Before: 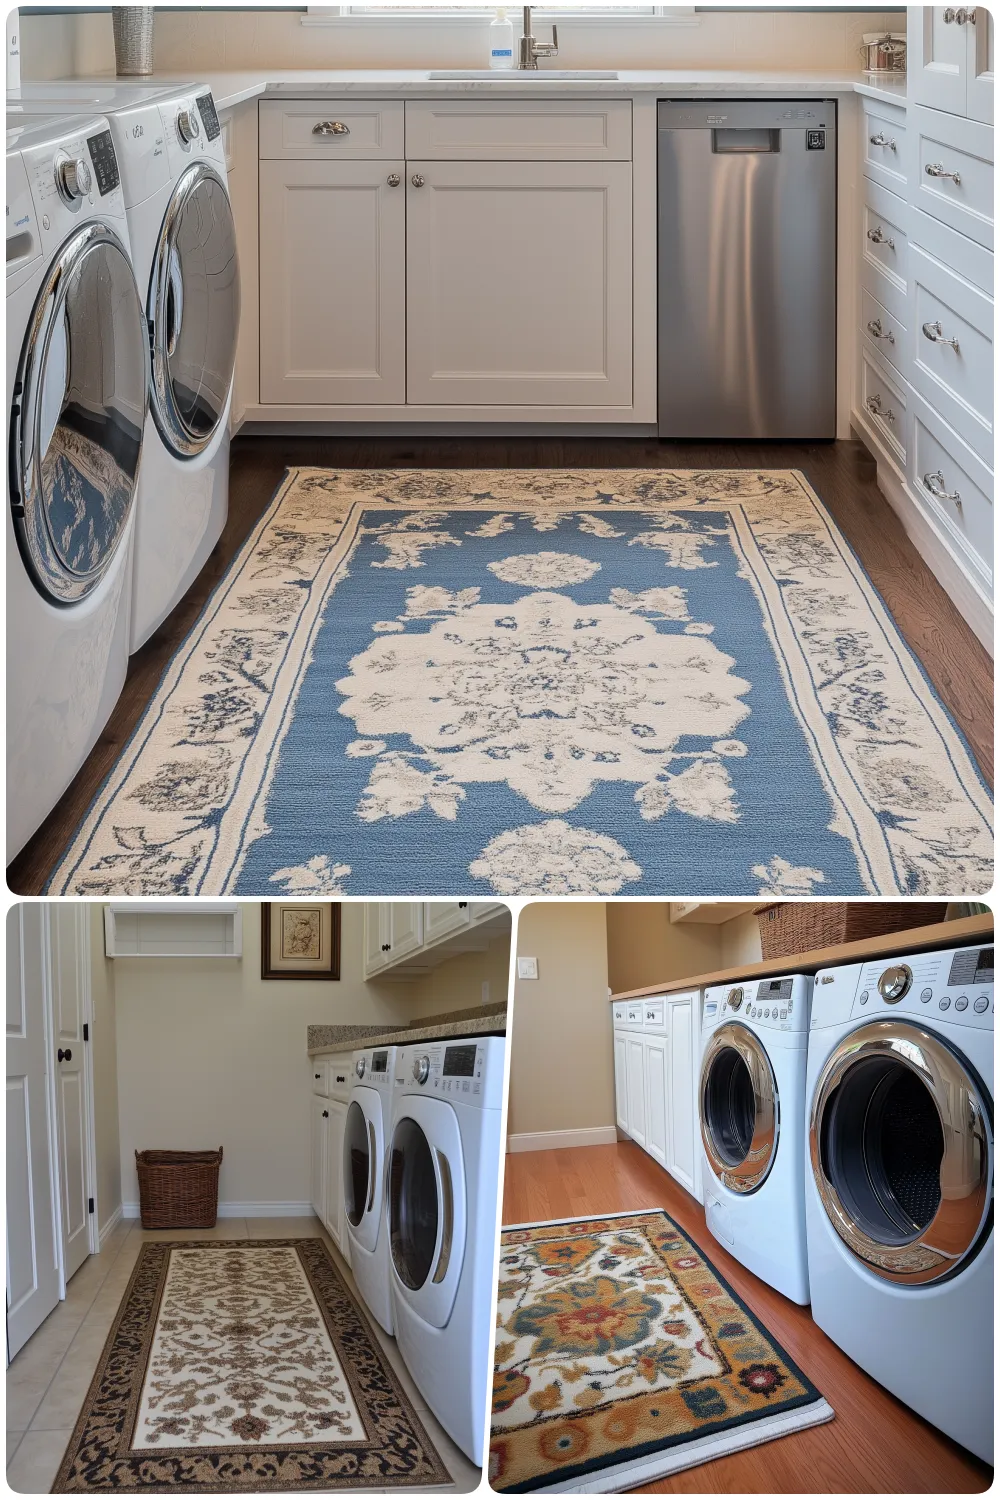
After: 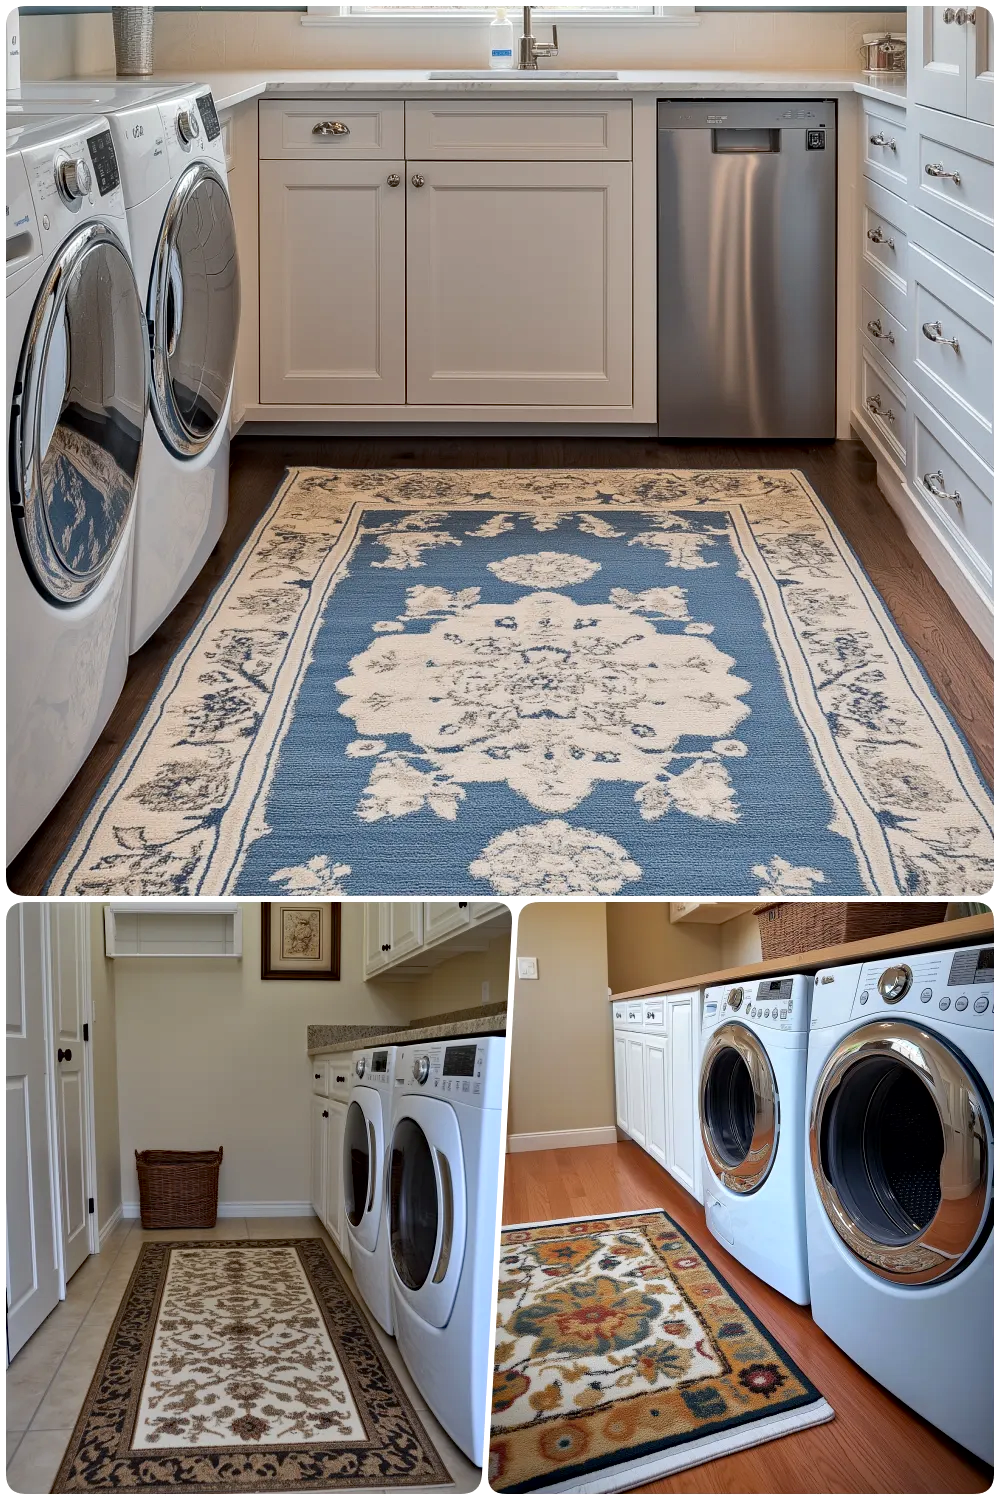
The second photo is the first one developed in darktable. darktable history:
local contrast: mode bilateral grid, contrast 20, coarseness 50, detail 130%, midtone range 0.2
haze removal: compatibility mode true, adaptive false
